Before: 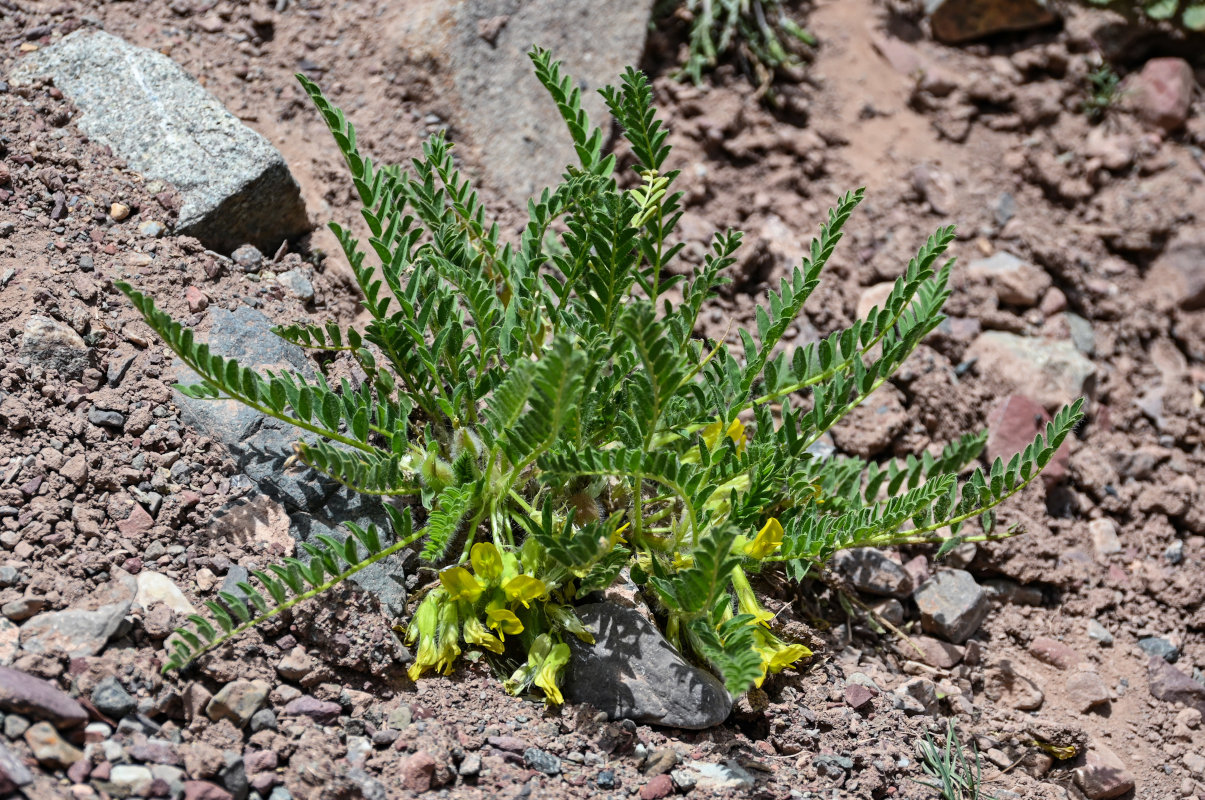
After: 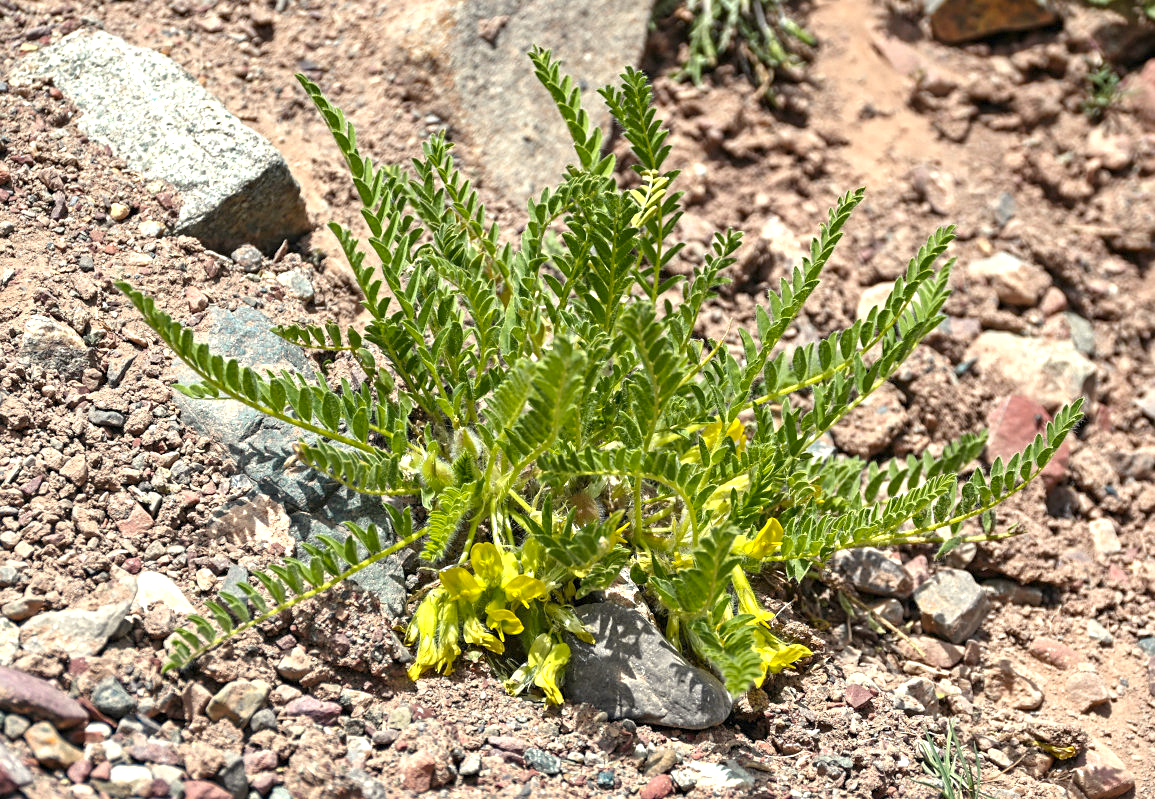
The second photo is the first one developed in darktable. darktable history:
color zones: curves: ch0 [(0.254, 0.492) (0.724, 0.62)]; ch1 [(0.25, 0.528) (0.719, 0.796)]; ch2 [(0, 0.472) (0.25, 0.5) (0.73, 0.184)]
tone equalizer: -8 EV 0.25 EV, -7 EV 0.417 EV, -6 EV 0.417 EV, -5 EV 0.25 EV, -3 EV -0.25 EV, -2 EV -0.417 EV, -1 EV -0.417 EV, +0 EV -0.25 EV, edges refinement/feathering 500, mask exposure compensation -1.57 EV, preserve details guided filter
white balance: red 1.029, blue 0.92
exposure: black level correction 0, exposure 1.1 EV, compensate highlight preservation false
crop: right 4.126%, bottom 0.031%
sharpen: amount 0.2
vignetting: fall-off start 116.67%, fall-off radius 59.26%, brightness -0.31, saturation -0.056
